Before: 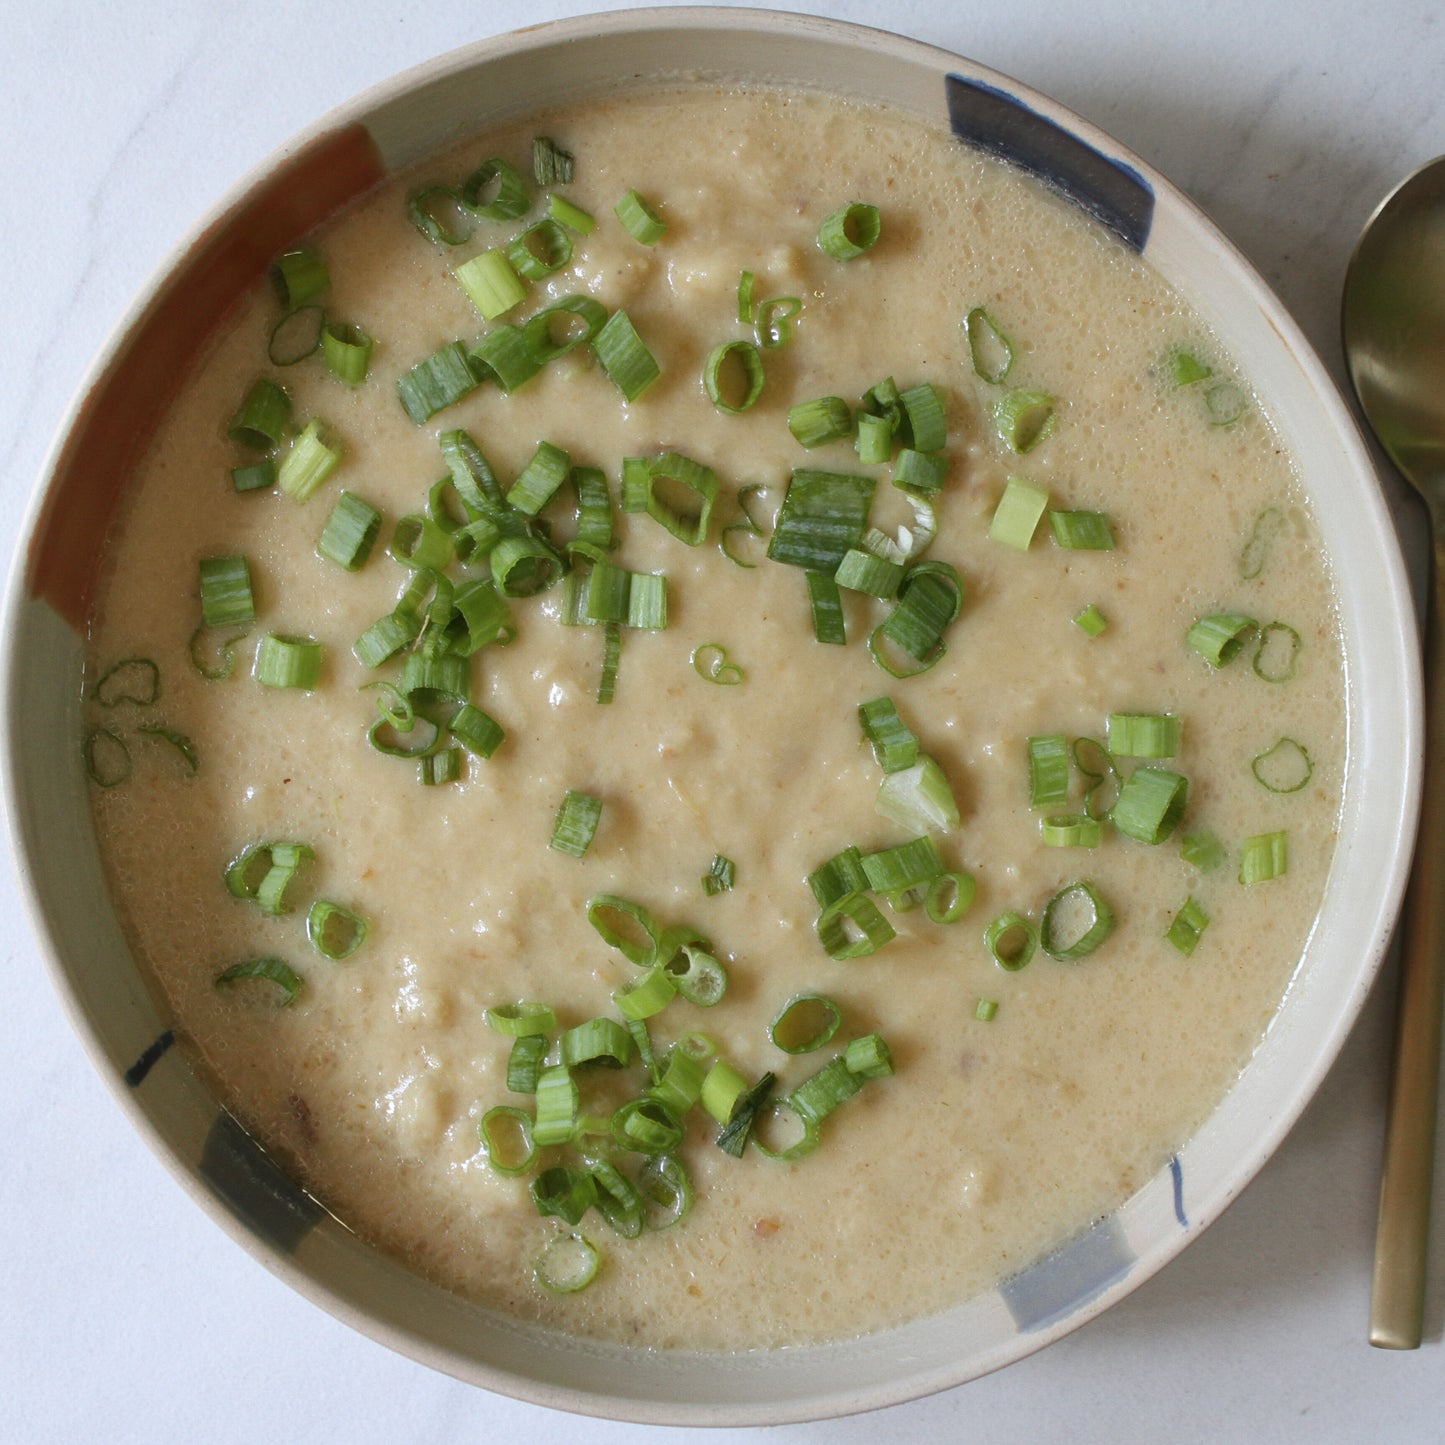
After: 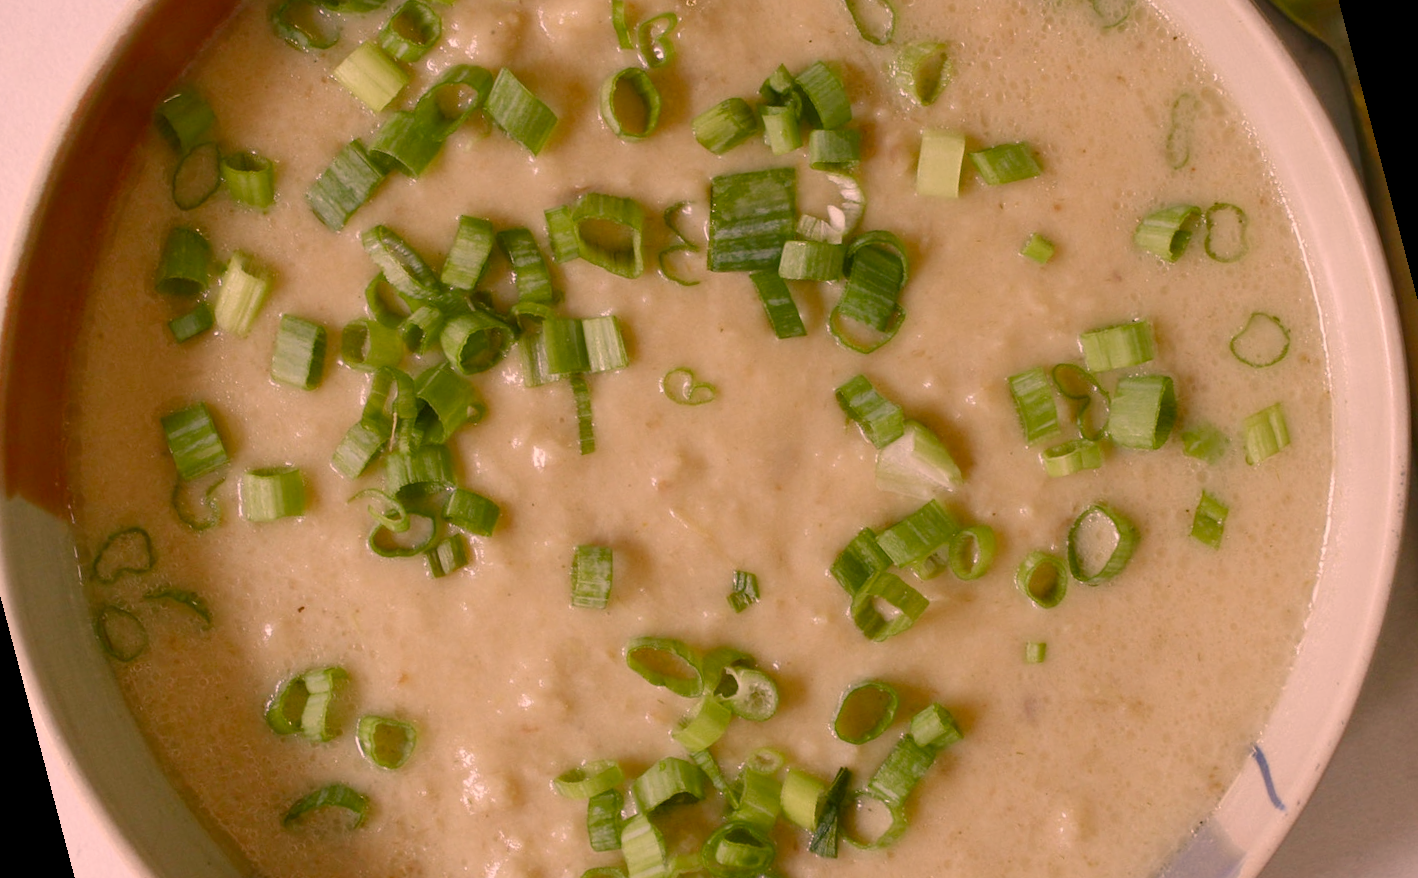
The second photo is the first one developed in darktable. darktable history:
rotate and perspective: rotation -14.8°, crop left 0.1, crop right 0.903, crop top 0.25, crop bottom 0.748
color correction: highlights a* 21.16, highlights b* 19.61
color balance rgb: shadows lift › chroma 1%, shadows lift › hue 113°, highlights gain › chroma 0.2%, highlights gain › hue 333°, perceptual saturation grading › global saturation 20%, perceptual saturation grading › highlights -50%, perceptual saturation grading › shadows 25%, contrast -10%
